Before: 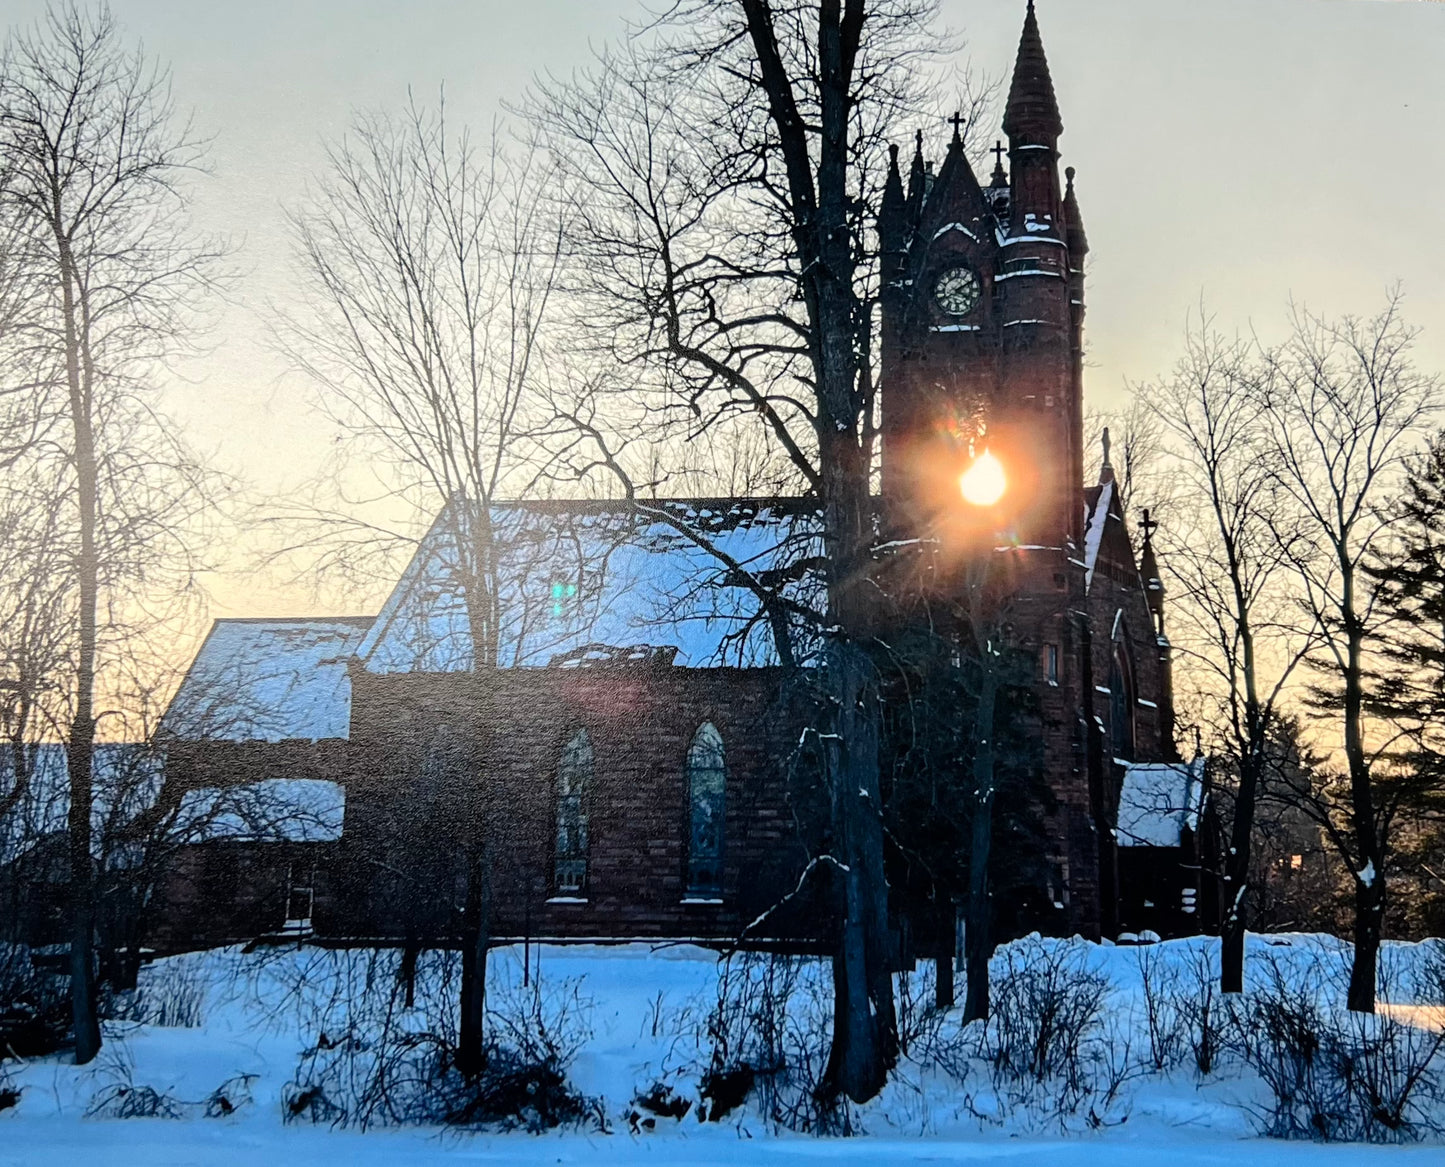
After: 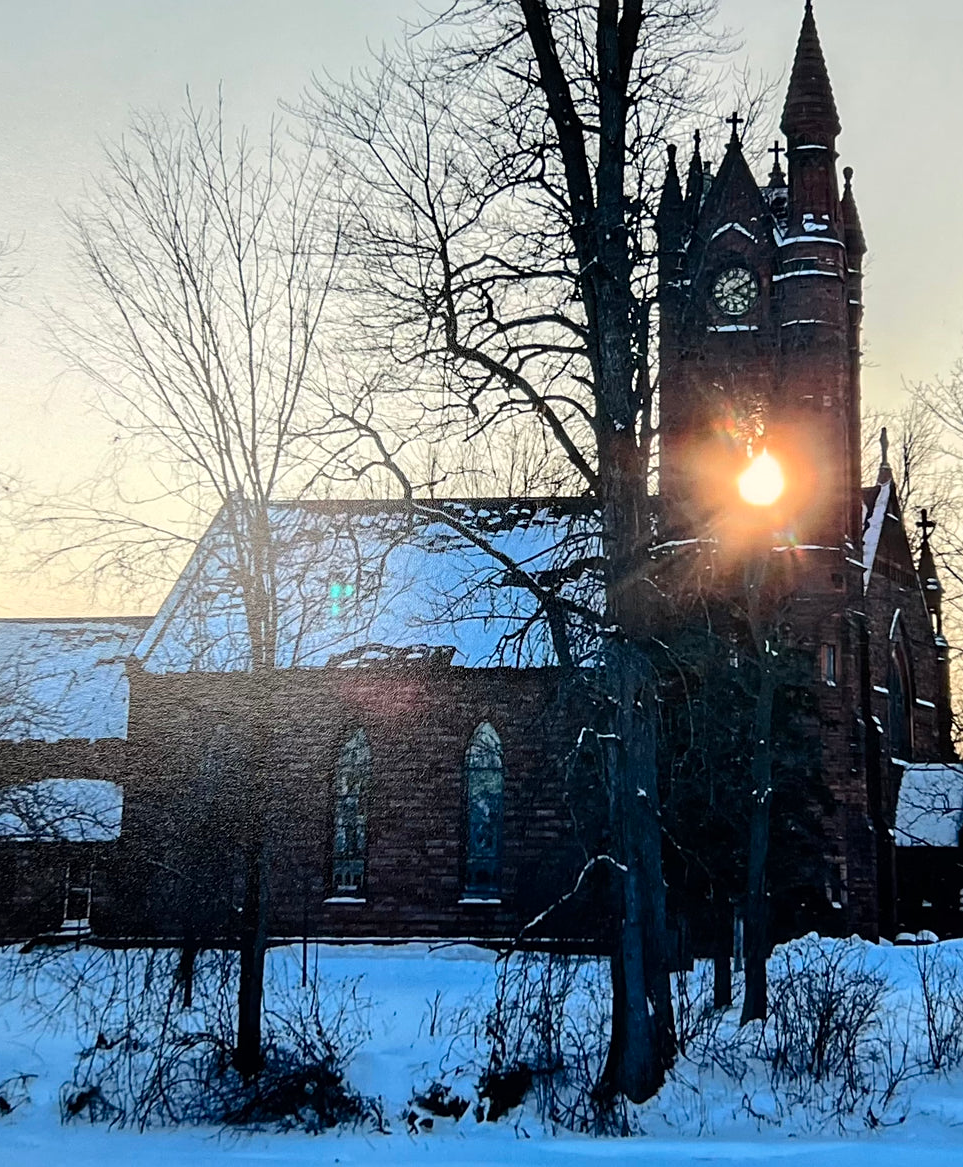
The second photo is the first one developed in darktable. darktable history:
crop: left 15.41%, right 17.884%
sharpen: amount 0.201
contrast brightness saturation: contrast 0.08, saturation 0.024
